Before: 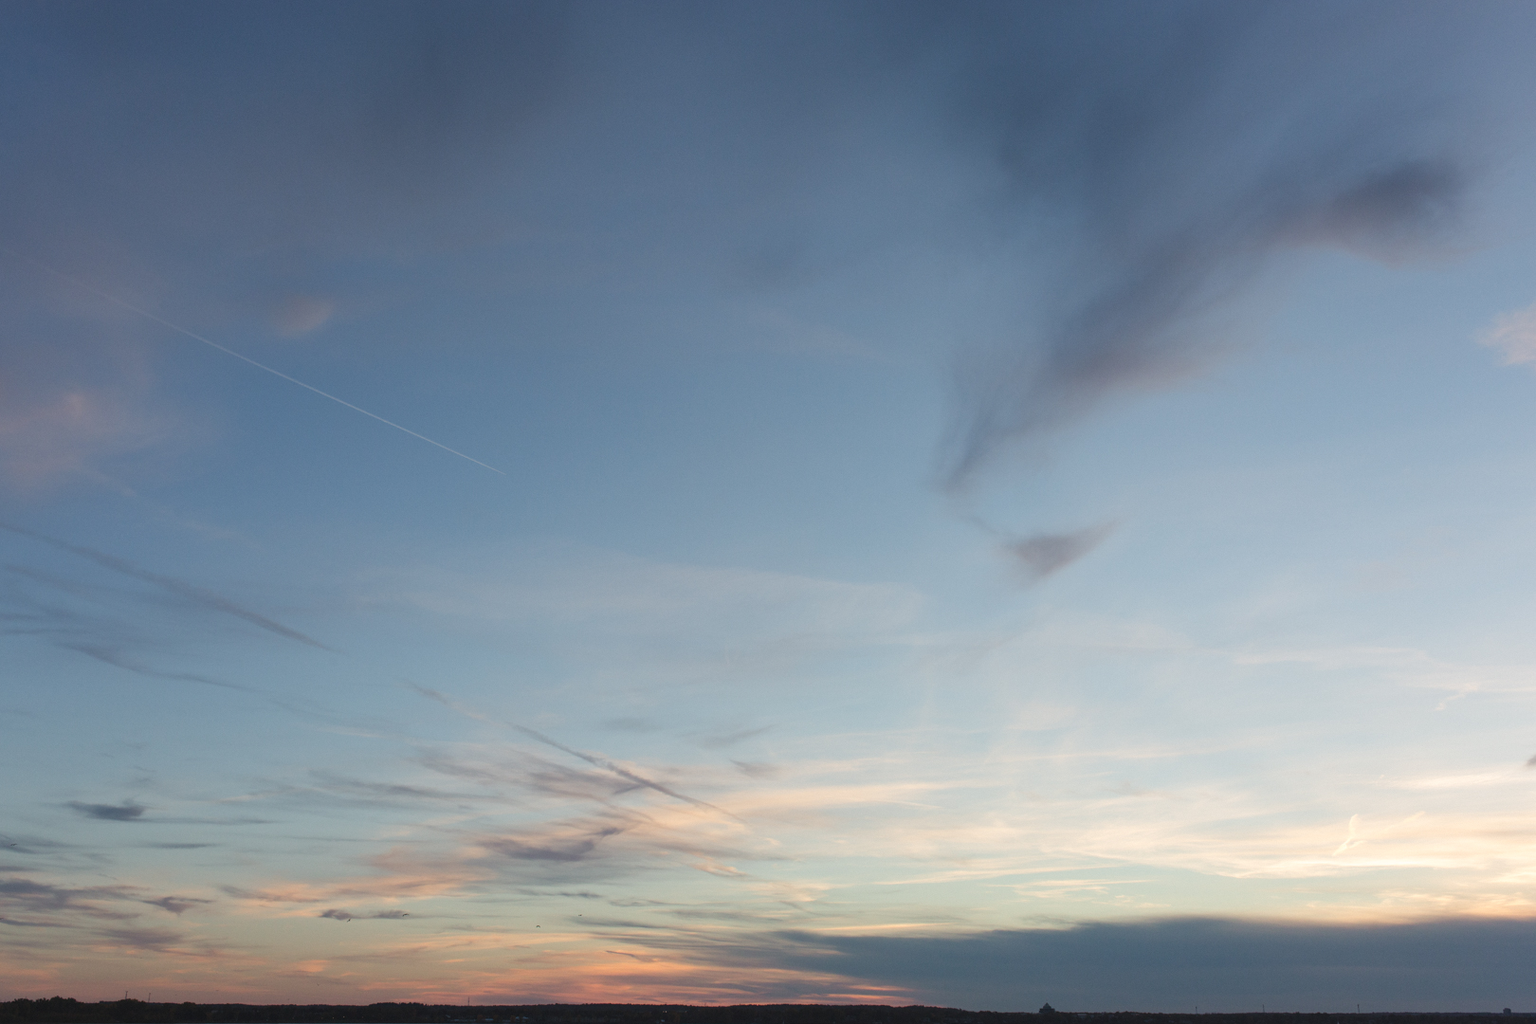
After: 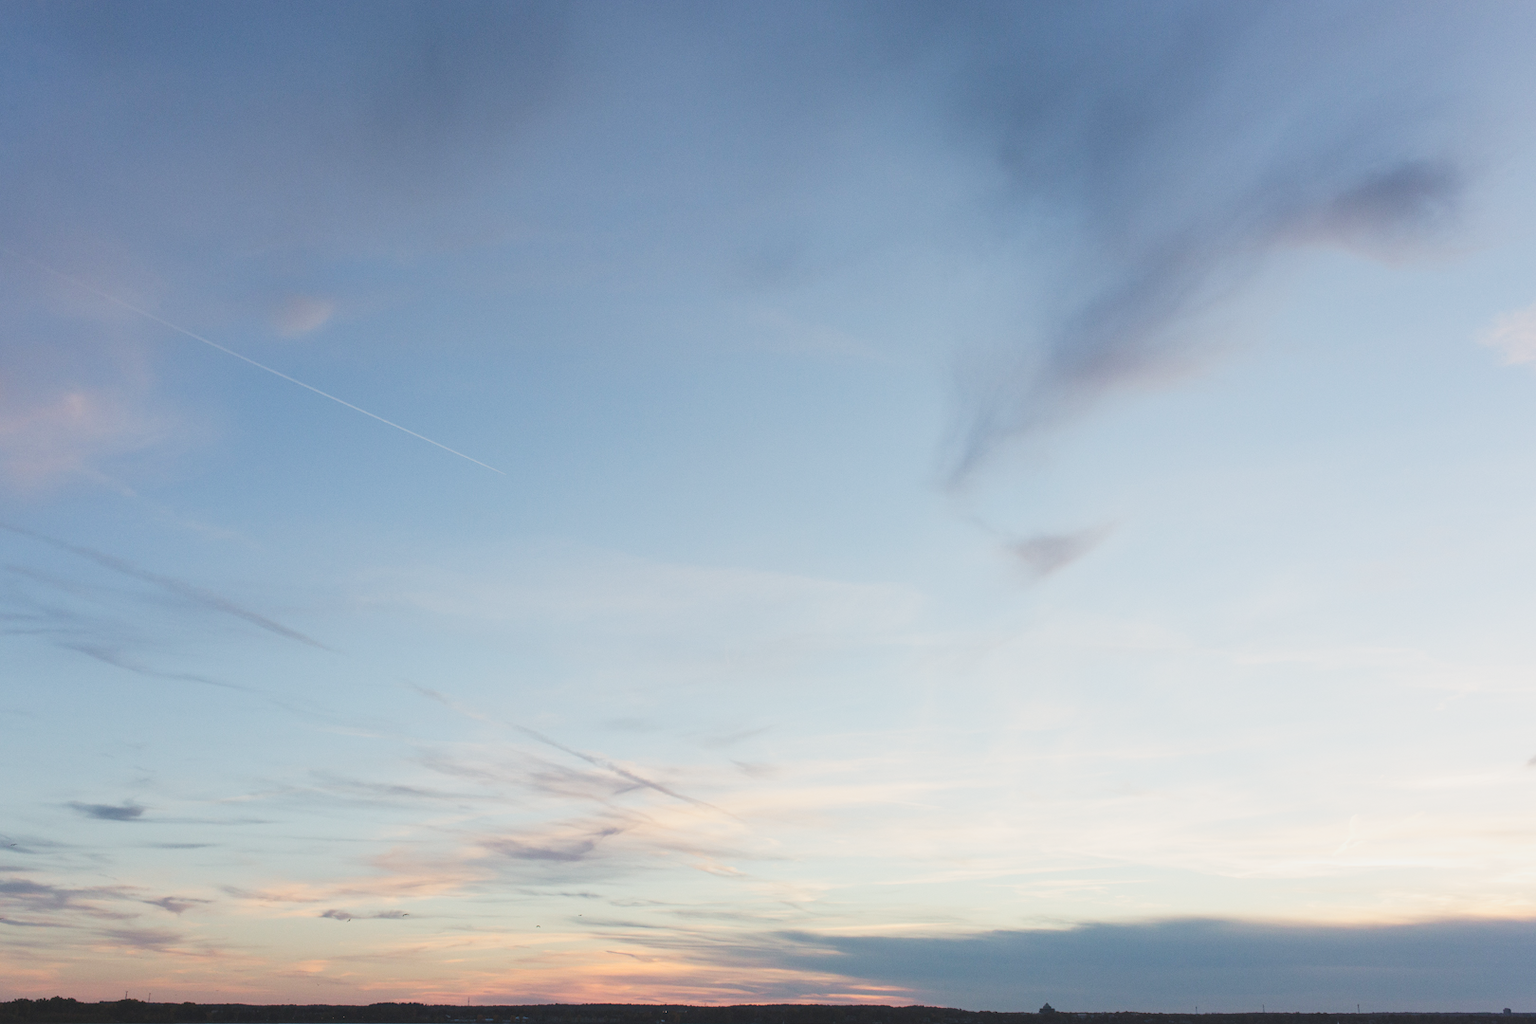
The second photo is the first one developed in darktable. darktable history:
tone curve: curves: ch0 [(0, 0.008) (0.107, 0.083) (0.283, 0.287) (0.429, 0.51) (0.607, 0.739) (0.789, 0.893) (0.998, 0.978)]; ch1 [(0, 0) (0.323, 0.339) (0.438, 0.427) (0.478, 0.484) (0.502, 0.502) (0.527, 0.525) (0.571, 0.579) (0.608, 0.629) (0.669, 0.704) (0.859, 0.899) (1, 1)]; ch2 [(0, 0) (0.33, 0.347) (0.421, 0.456) (0.473, 0.498) (0.502, 0.504) (0.522, 0.524) (0.549, 0.567) (0.593, 0.626) (0.676, 0.724) (1, 1)], preserve colors none
contrast brightness saturation: contrast -0.135, brightness 0.054, saturation -0.12
